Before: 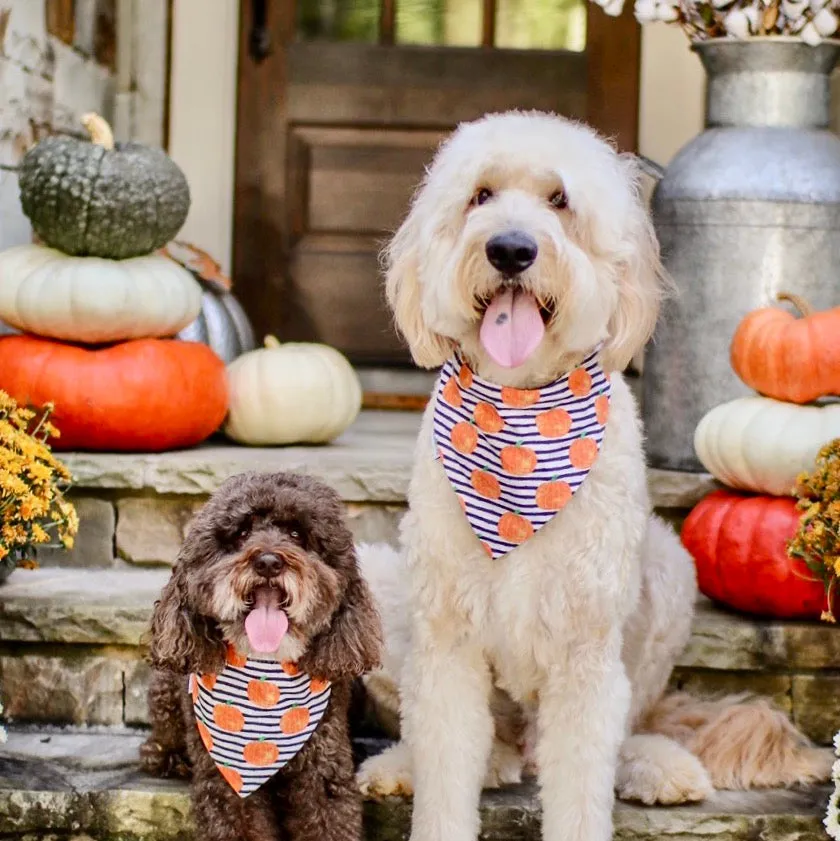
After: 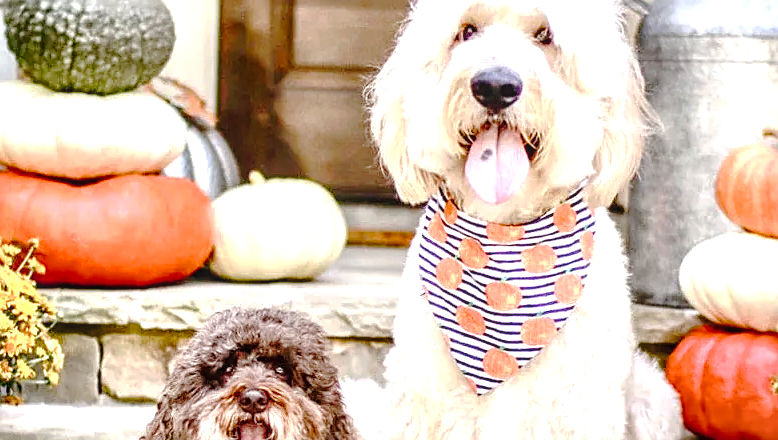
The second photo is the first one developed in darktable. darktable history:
contrast brightness saturation: saturation -0.055
color balance rgb: perceptual saturation grading › global saturation 0.139%, perceptual saturation grading › highlights -9.332%, perceptual saturation grading › mid-tones 18.704%, perceptual saturation grading › shadows 29.084%
vignetting: fall-off start 99.75%, brightness -0.308, saturation -0.054, center (-0.118, -0.007), width/height ratio 1.321
crop: left 1.846%, top 19.546%, right 5.479%, bottom 28.053%
exposure: black level correction 0, exposure 1.001 EV, compensate highlight preservation false
local contrast: on, module defaults
tone curve: curves: ch0 [(0, 0) (0.003, 0.004) (0.011, 0.01) (0.025, 0.025) (0.044, 0.042) (0.069, 0.064) (0.1, 0.093) (0.136, 0.13) (0.177, 0.182) (0.224, 0.241) (0.277, 0.322) (0.335, 0.409) (0.399, 0.482) (0.468, 0.551) (0.543, 0.606) (0.623, 0.672) (0.709, 0.73) (0.801, 0.81) (0.898, 0.885) (1, 1)], preserve colors none
sharpen: on, module defaults
